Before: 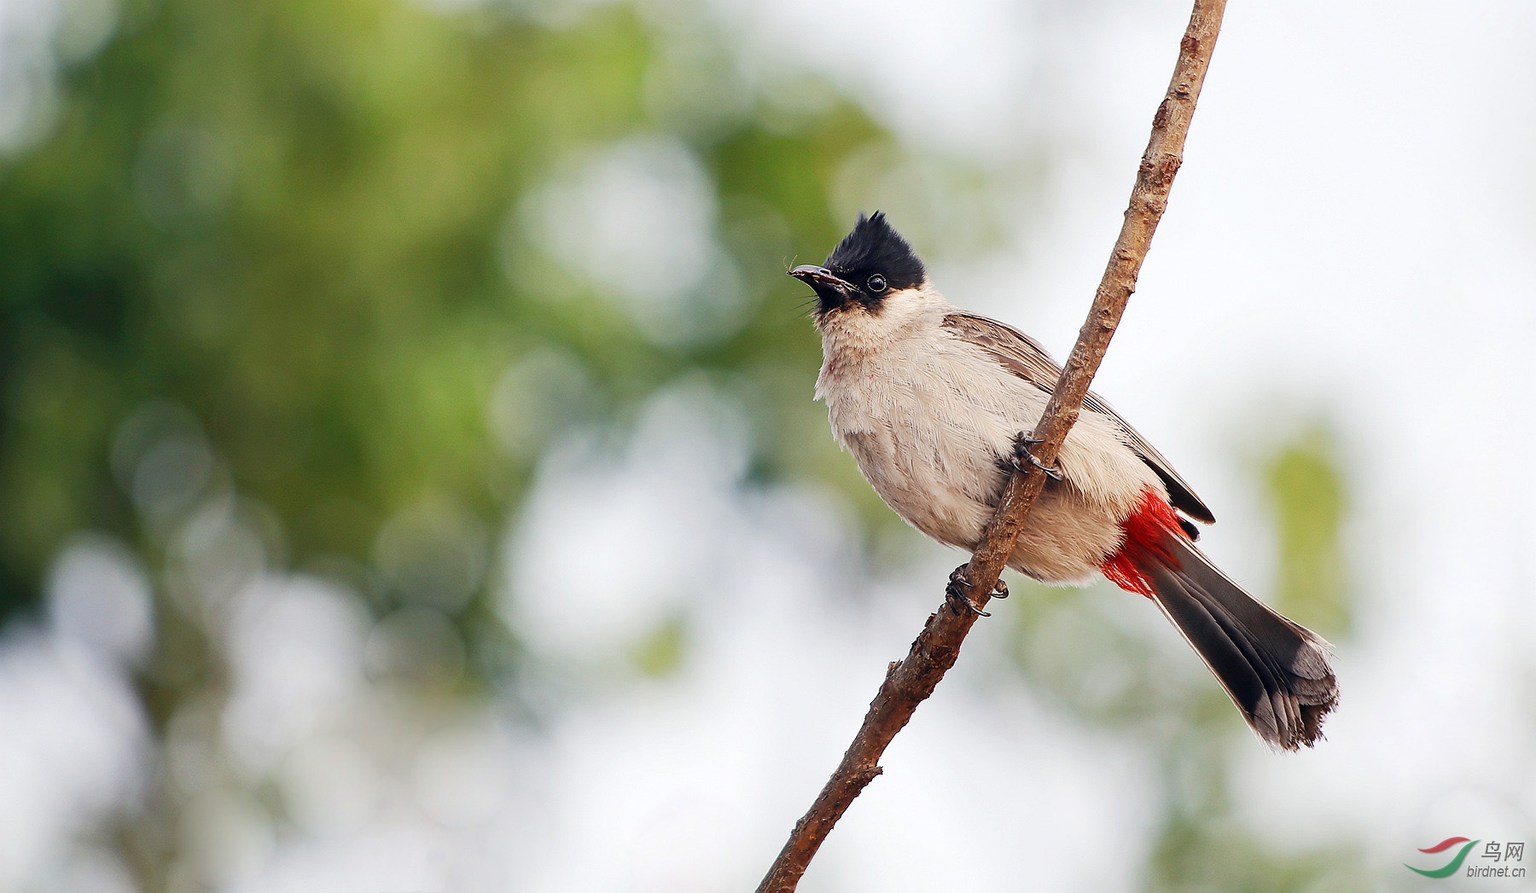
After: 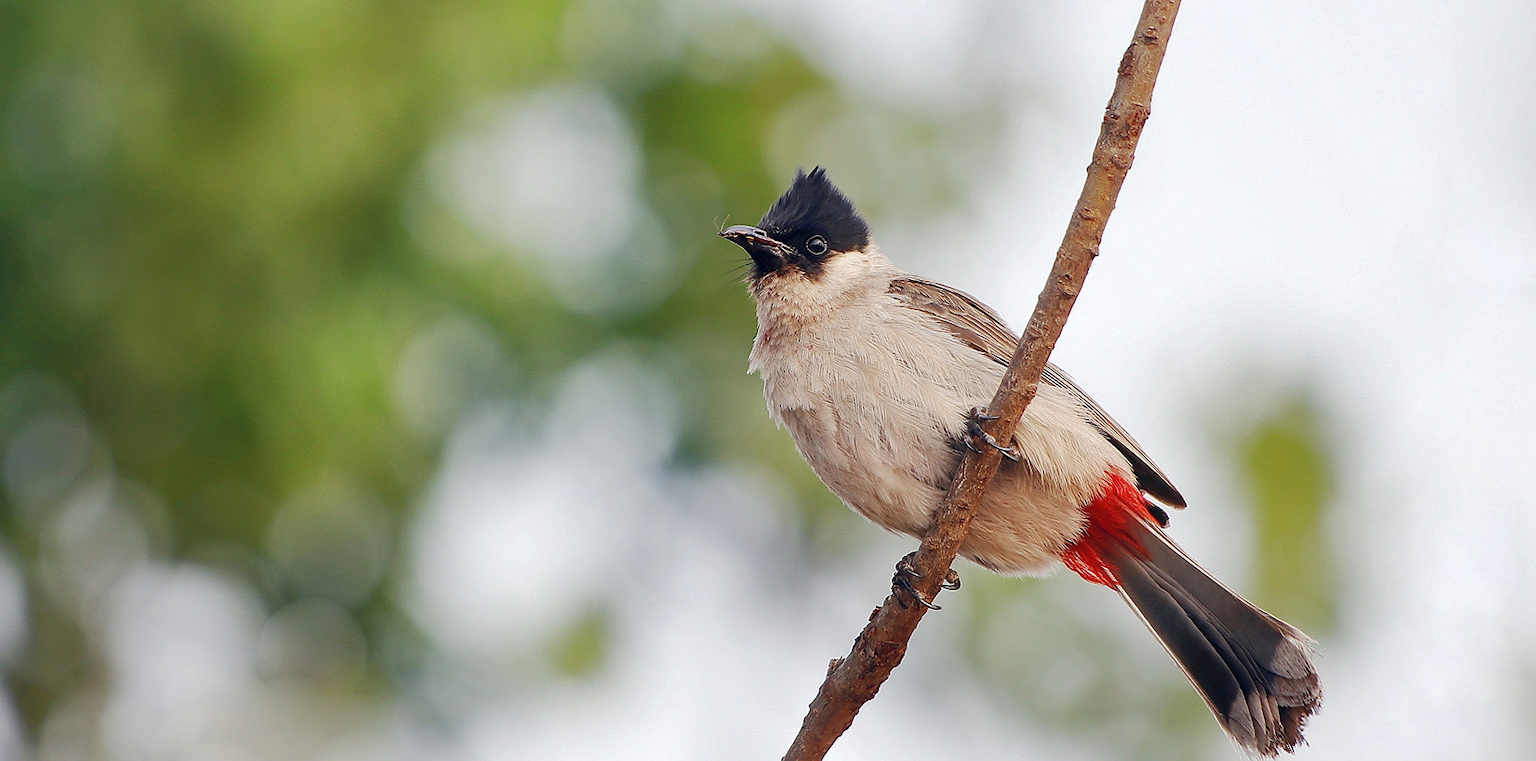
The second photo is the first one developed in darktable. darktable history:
shadows and highlights: on, module defaults
crop: left 8.445%, top 6.608%, bottom 15.384%
